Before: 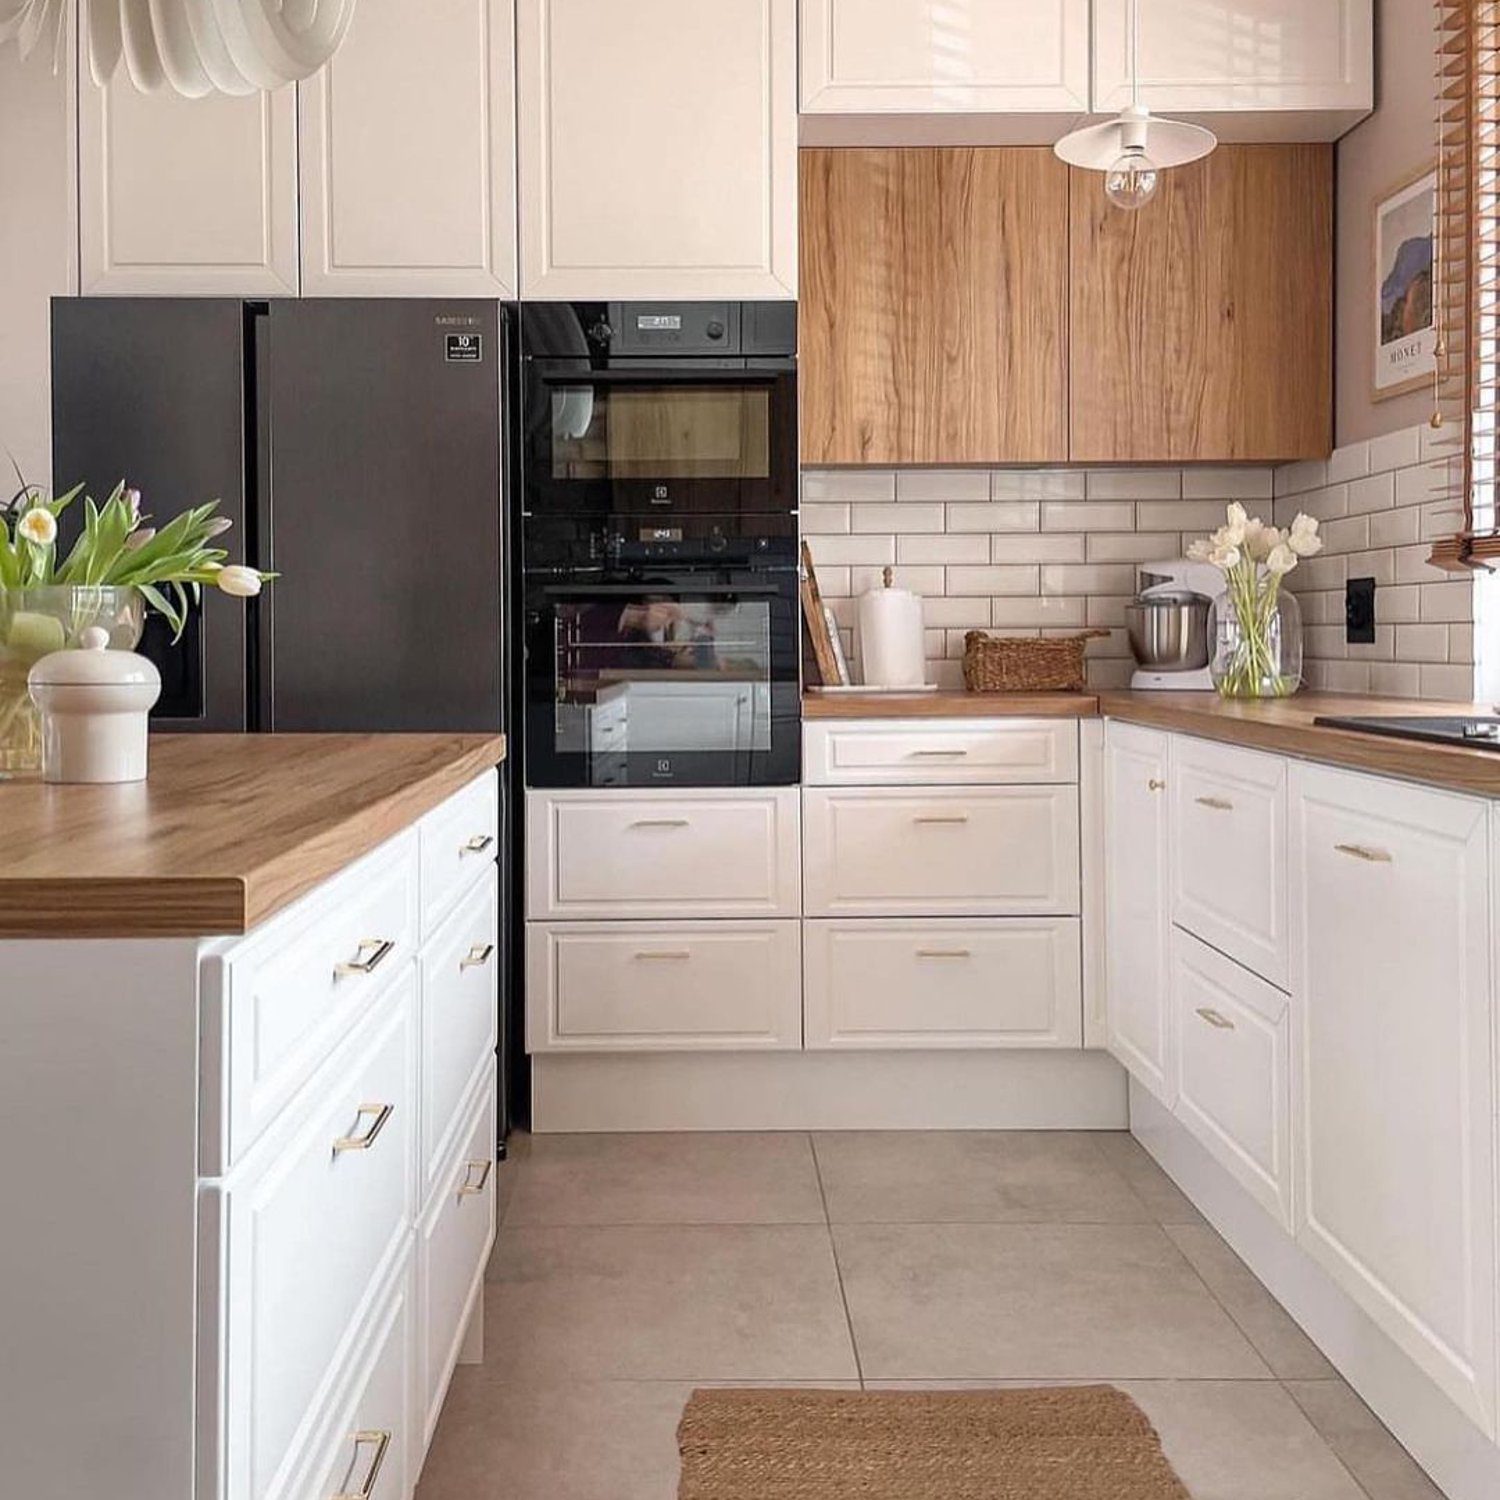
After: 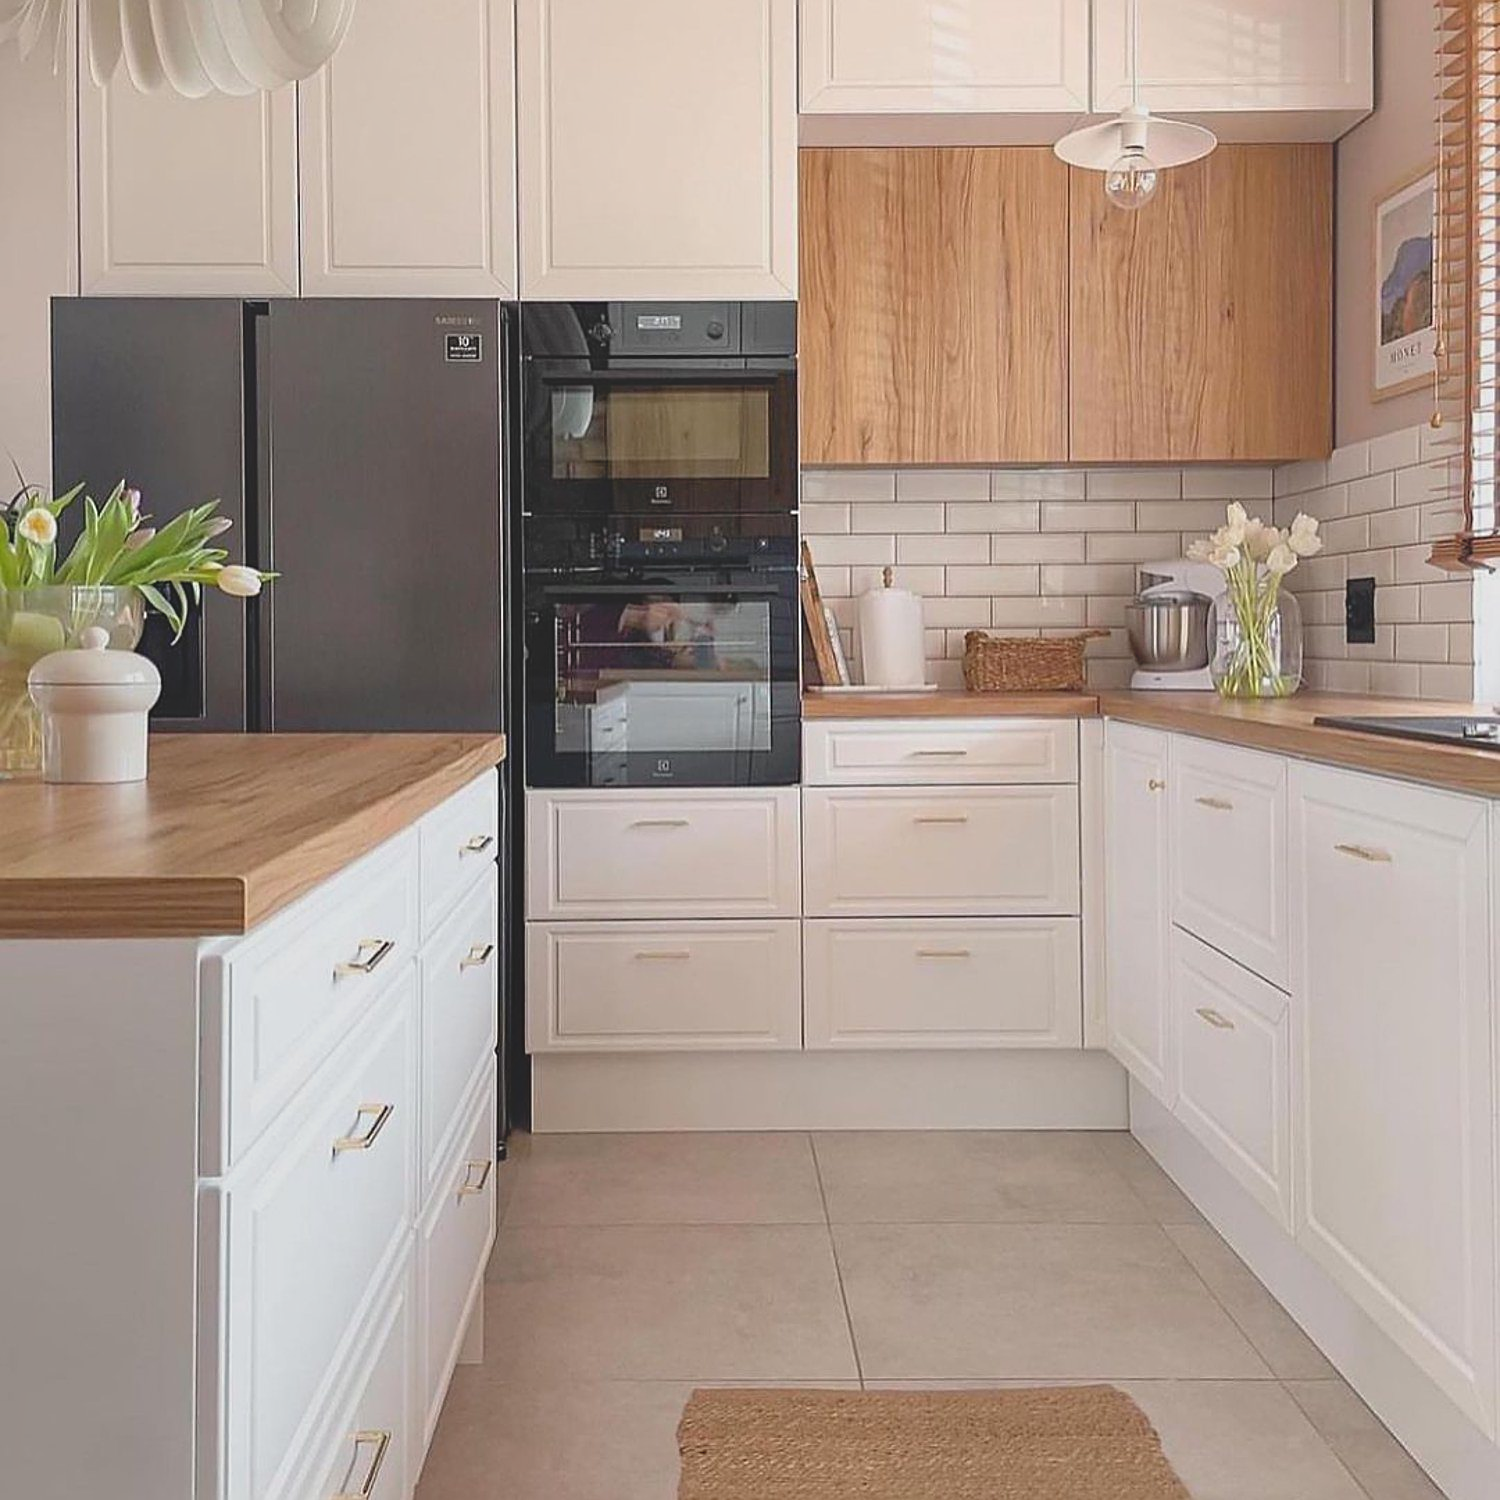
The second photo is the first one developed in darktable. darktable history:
sharpen: on, module defaults
local contrast: detail 69%
